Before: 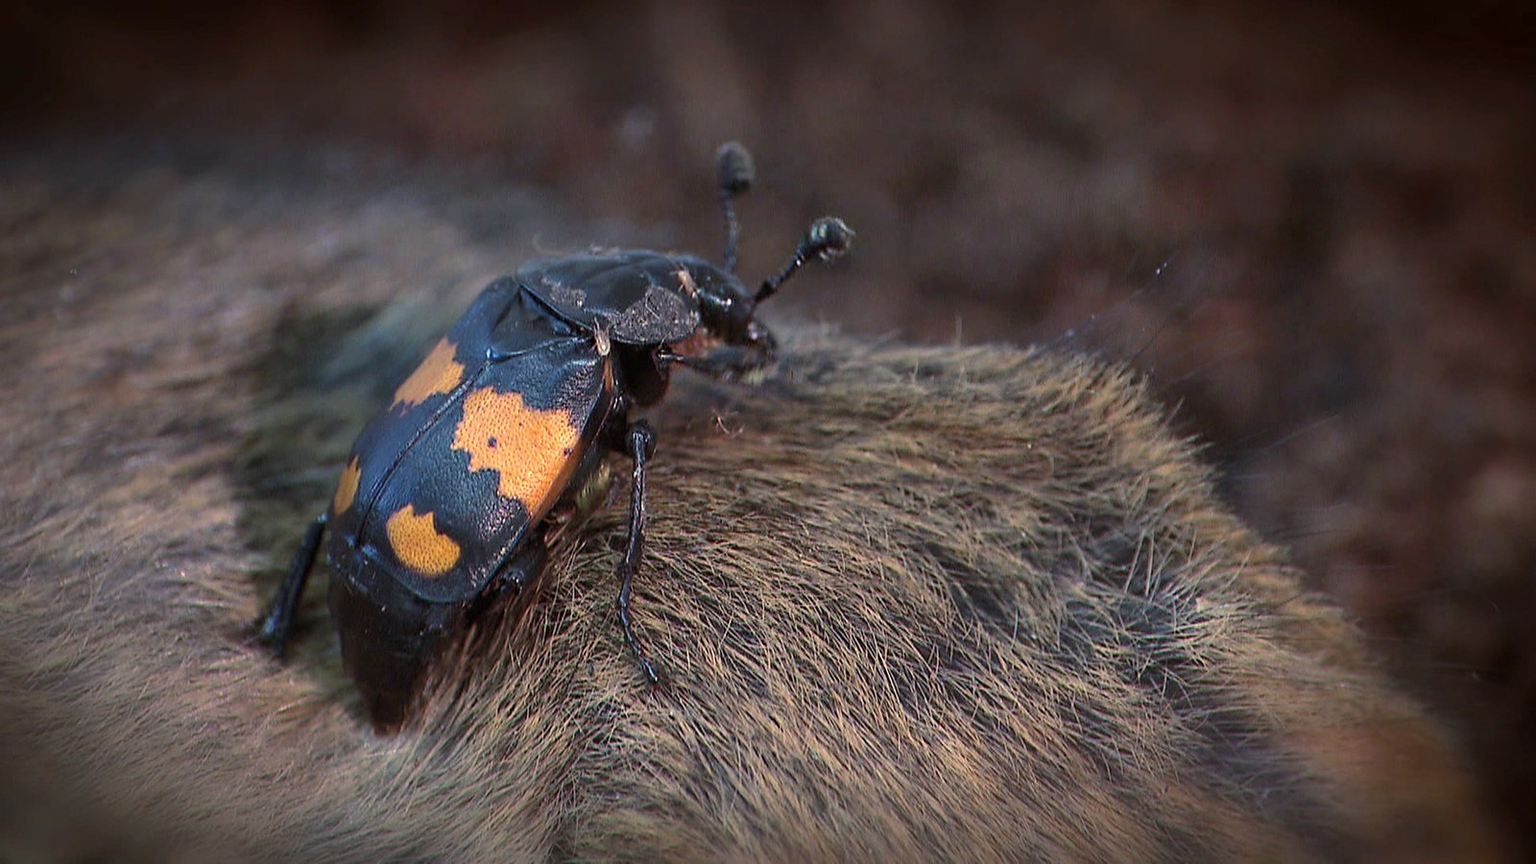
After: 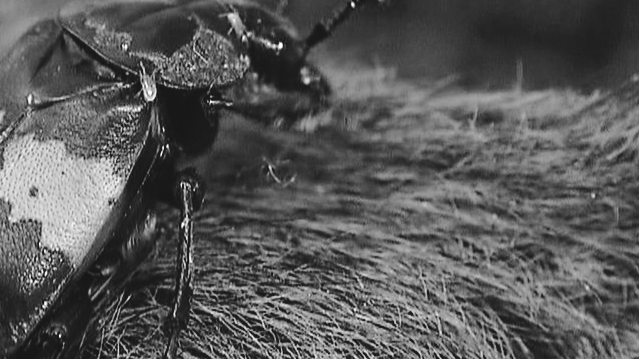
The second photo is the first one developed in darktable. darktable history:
crop: left 30%, top 30%, right 30%, bottom 30%
shadows and highlights: shadows -30, highlights 30
tone curve: curves: ch0 [(0, 0) (0.003, 0.002) (0.011, 0.008) (0.025, 0.016) (0.044, 0.026) (0.069, 0.04) (0.1, 0.061) (0.136, 0.104) (0.177, 0.15) (0.224, 0.22) (0.277, 0.307) (0.335, 0.399) (0.399, 0.492) (0.468, 0.575) (0.543, 0.638) (0.623, 0.701) (0.709, 0.778) (0.801, 0.85) (0.898, 0.934) (1, 1)], preserve colors none
tone equalizer: -8 EV -0.75 EV, -7 EV -0.7 EV, -6 EV -0.6 EV, -5 EV -0.4 EV, -3 EV 0.4 EV, -2 EV 0.6 EV, -1 EV 0.7 EV, +0 EV 0.75 EV, edges refinement/feathering 500, mask exposure compensation -1.57 EV, preserve details no
exposure: black level correction -0.036, exposure -0.497 EV, compensate highlight preservation false
color calibration: output gray [0.18, 0.41, 0.41, 0], gray › normalize channels true, illuminant same as pipeline (D50), adaptation XYZ, x 0.346, y 0.359, gamut compression 0
